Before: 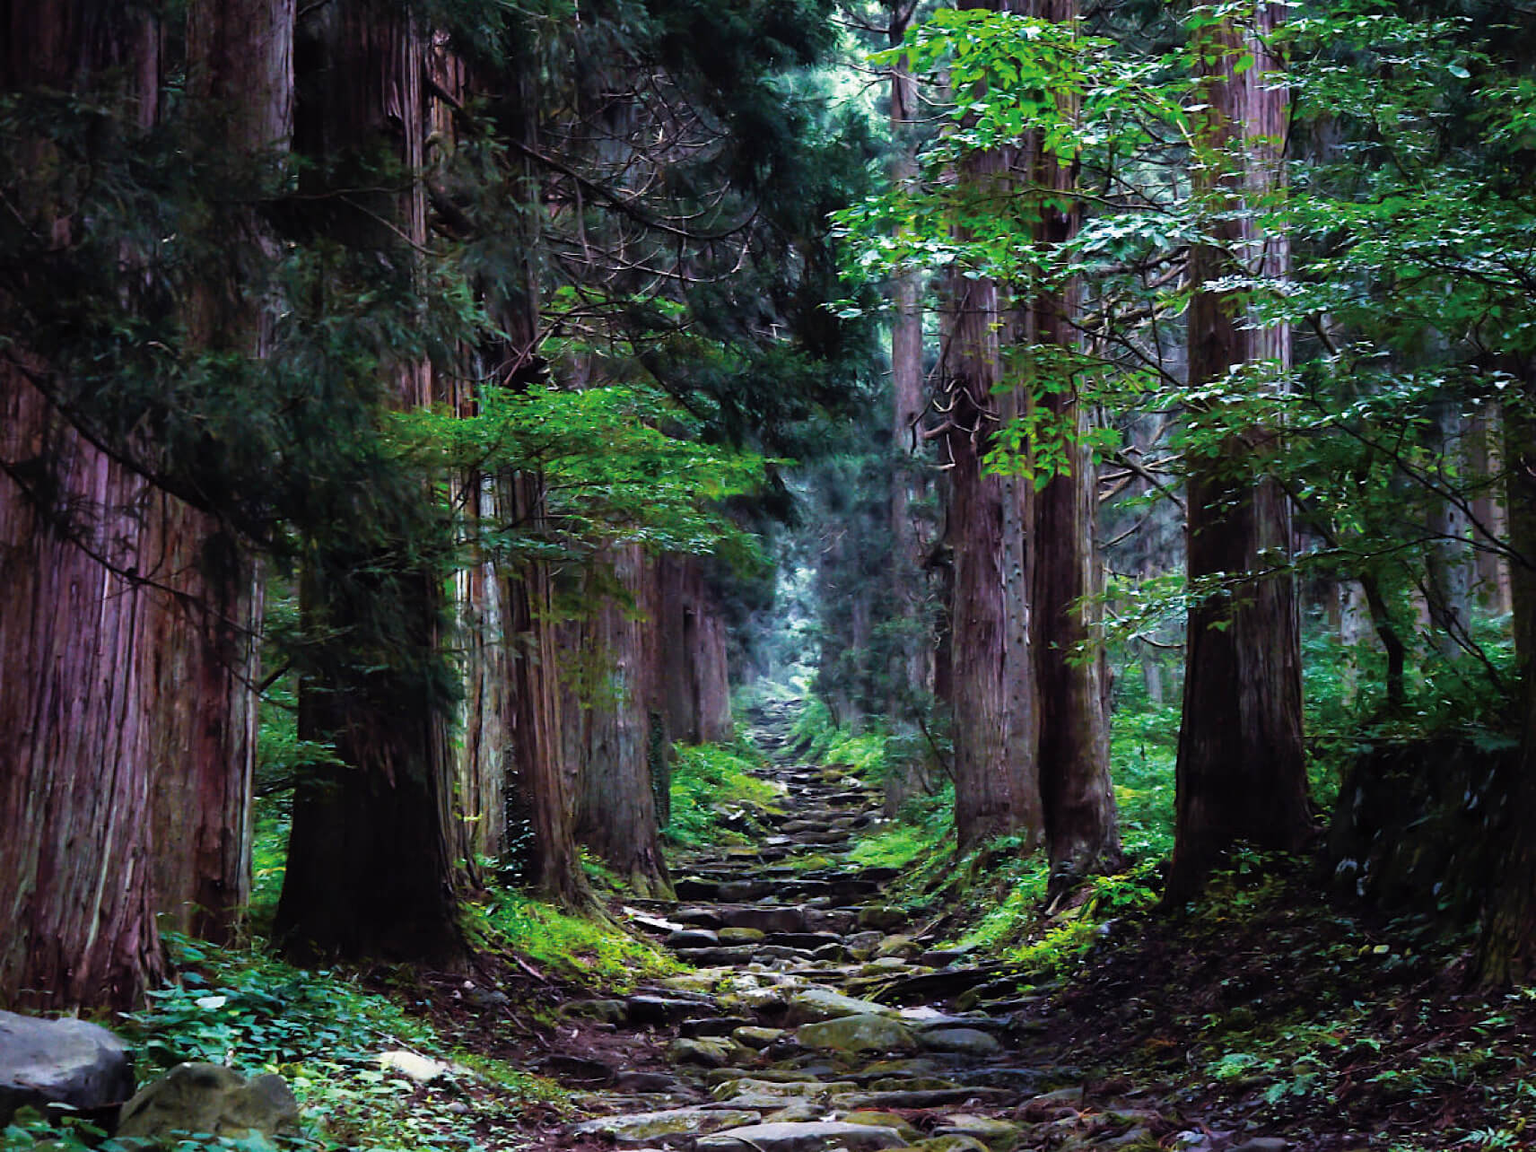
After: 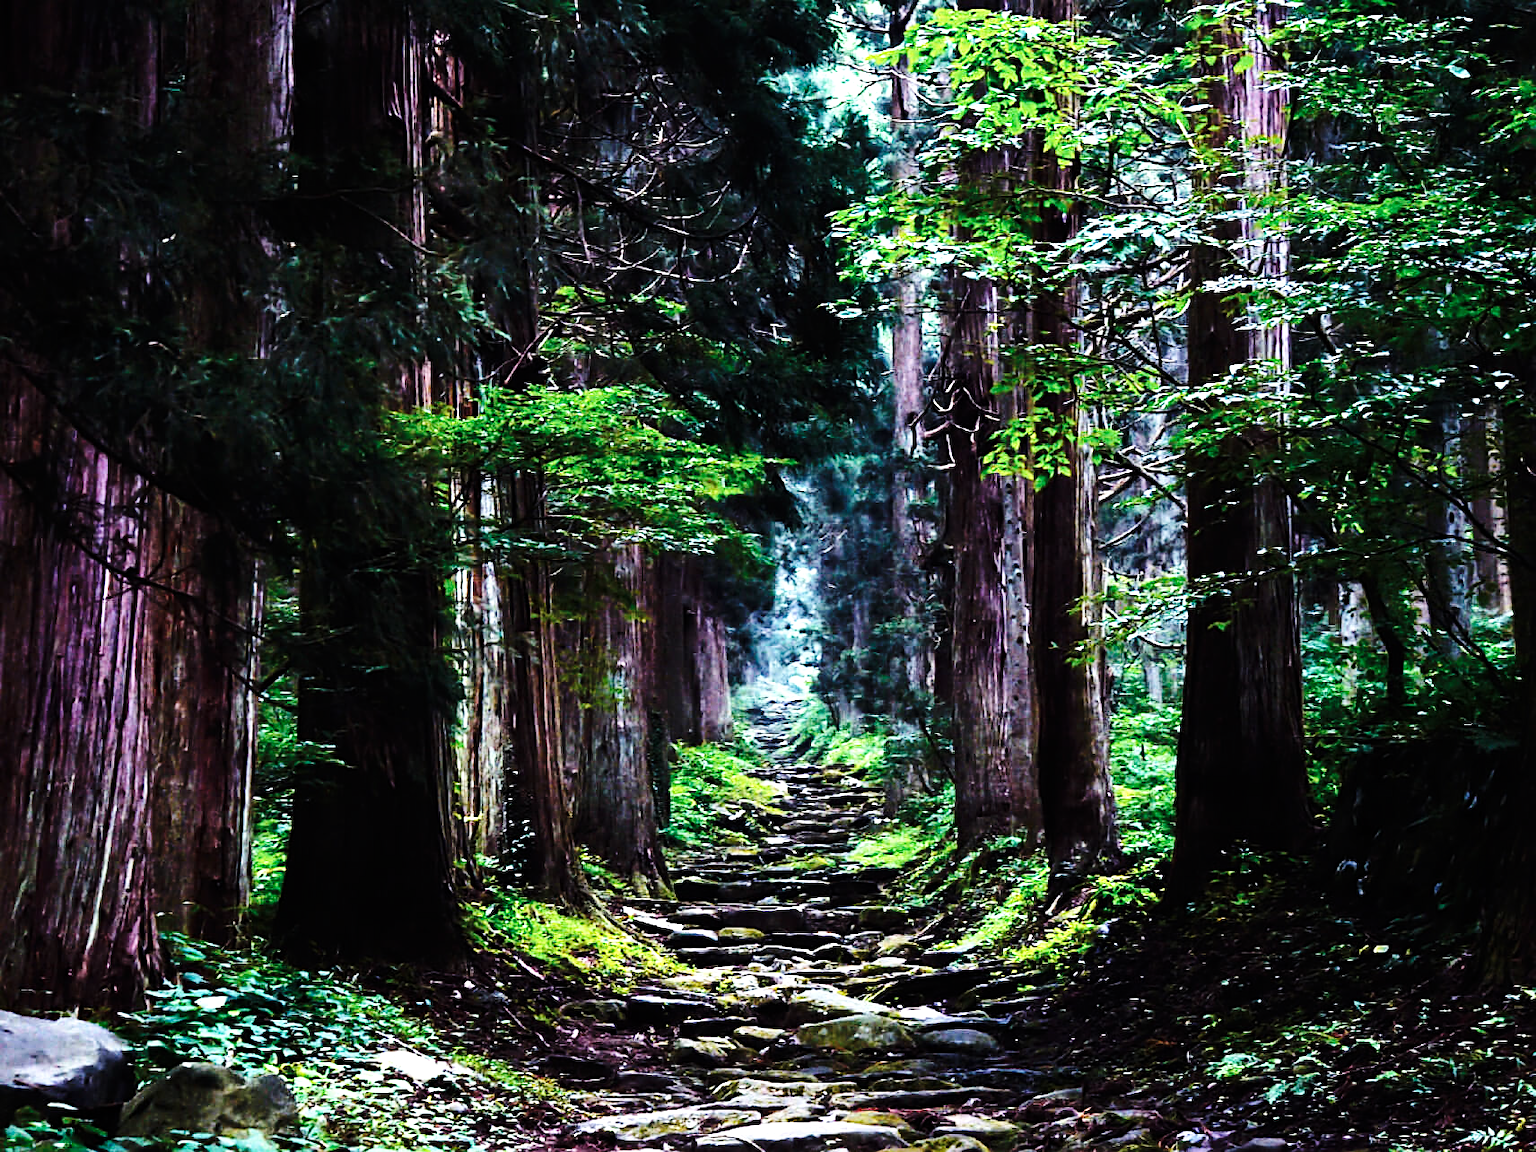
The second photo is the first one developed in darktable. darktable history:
sharpen: on, module defaults
base curve: curves: ch0 [(0, 0) (0.036, 0.025) (0.121, 0.166) (0.206, 0.329) (0.605, 0.79) (1, 1)], preserve colors none
exposure: exposure 0.02 EV, compensate highlight preservation false
tone equalizer: -8 EV -1.08 EV, -7 EV -1.01 EV, -6 EV -0.867 EV, -5 EV -0.578 EV, -3 EV 0.578 EV, -2 EV 0.867 EV, -1 EV 1.01 EV, +0 EV 1.08 EV, edges refinement/feathering 500, mask exposure compensation -1.57 EV, preserve details no
